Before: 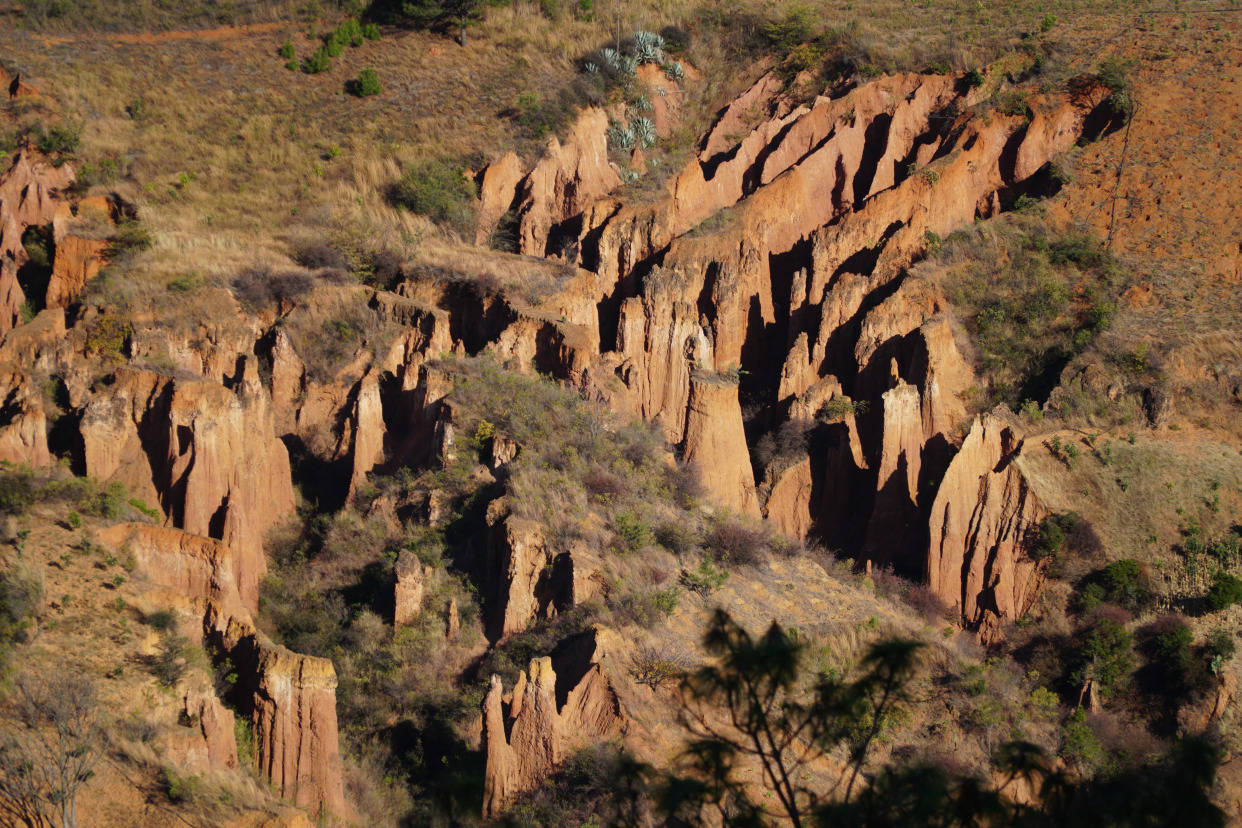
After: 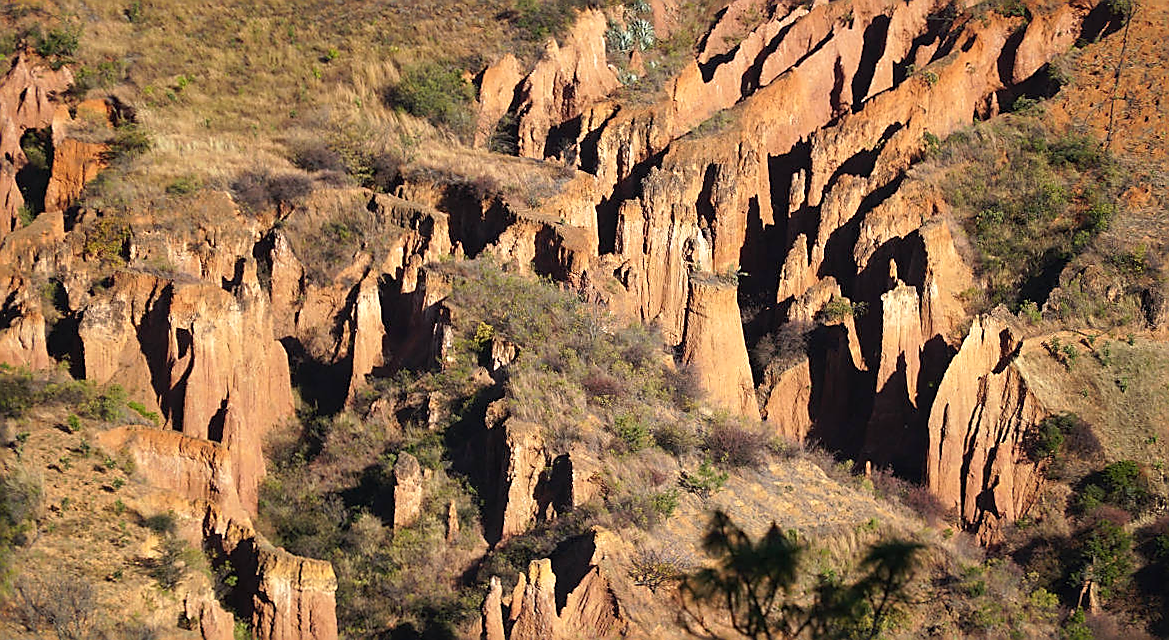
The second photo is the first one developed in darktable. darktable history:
crop and rotate: angle 0.107°, top 11.815%, right 5.597%, bottom 10.619%
exposure: black level correction 0, exposure 0.498 EV, compensate highlight preservation false
sharpen: radius 1.389, amount 1.241, threshold 0.782
